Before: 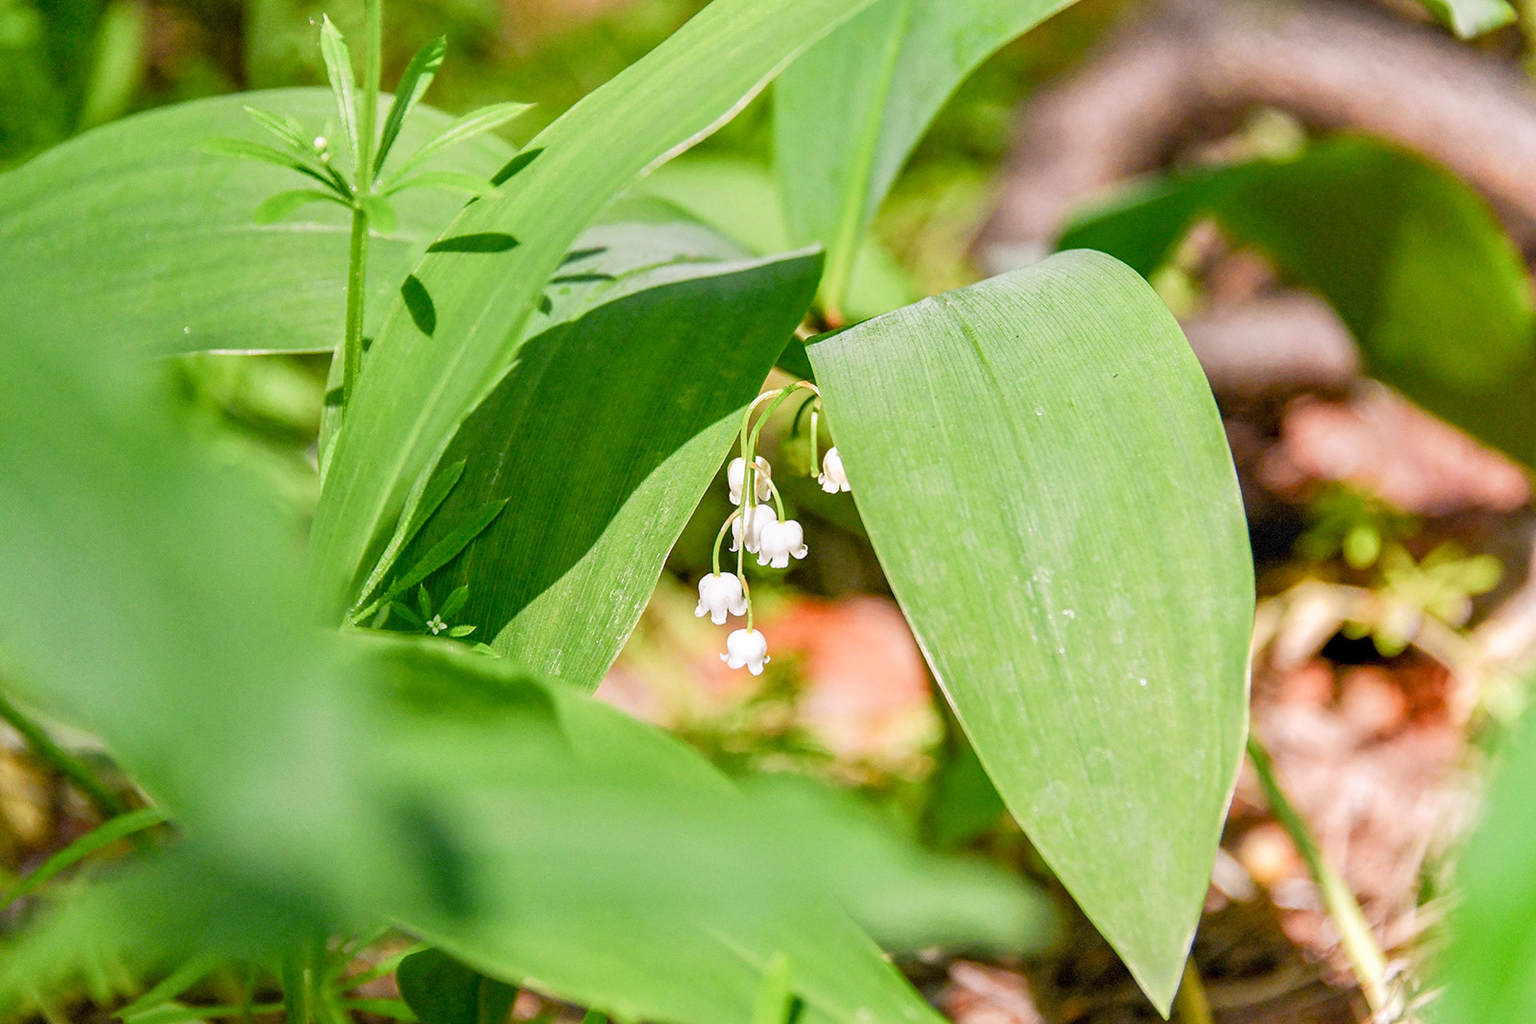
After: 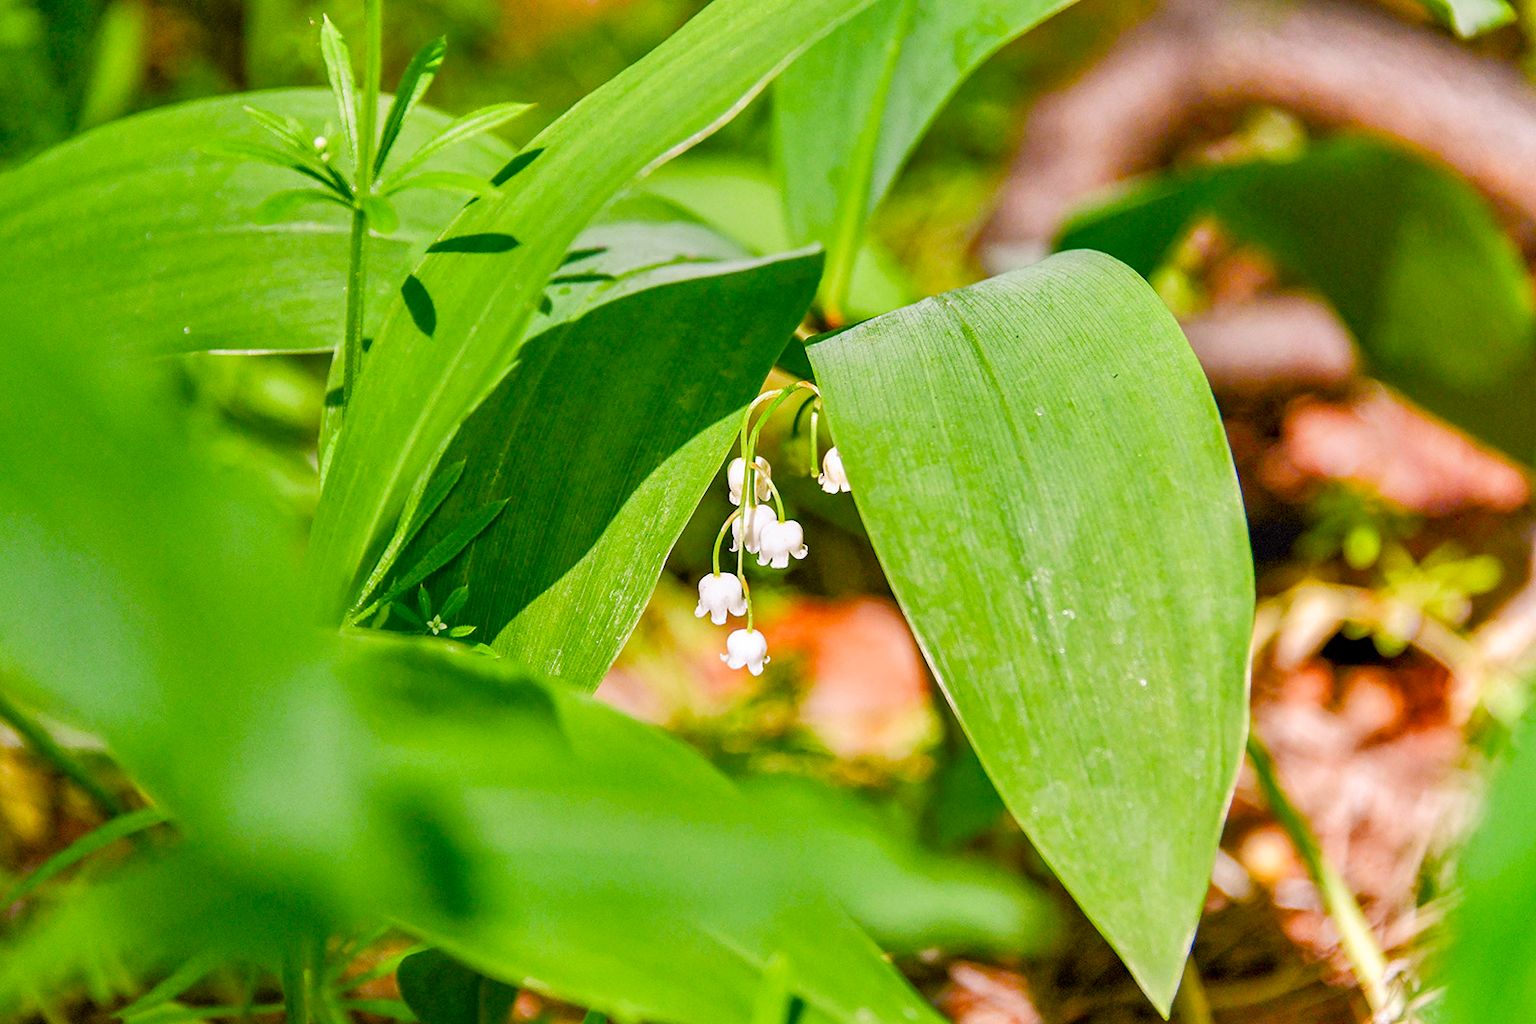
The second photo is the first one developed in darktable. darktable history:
shadows and highlights: shadows 6.09, soften with gaussian
color balance rgb: linear chroma grading › global chroma 14.424%, perceptual saturation grading › global saturation 24.208%, perceptual saturation grading › highlights -24.608%, perceptual saturation grading › mid-tones 24.203%, perceptual saturation grading › shadows 39.041%, global vibrance 25.247%
